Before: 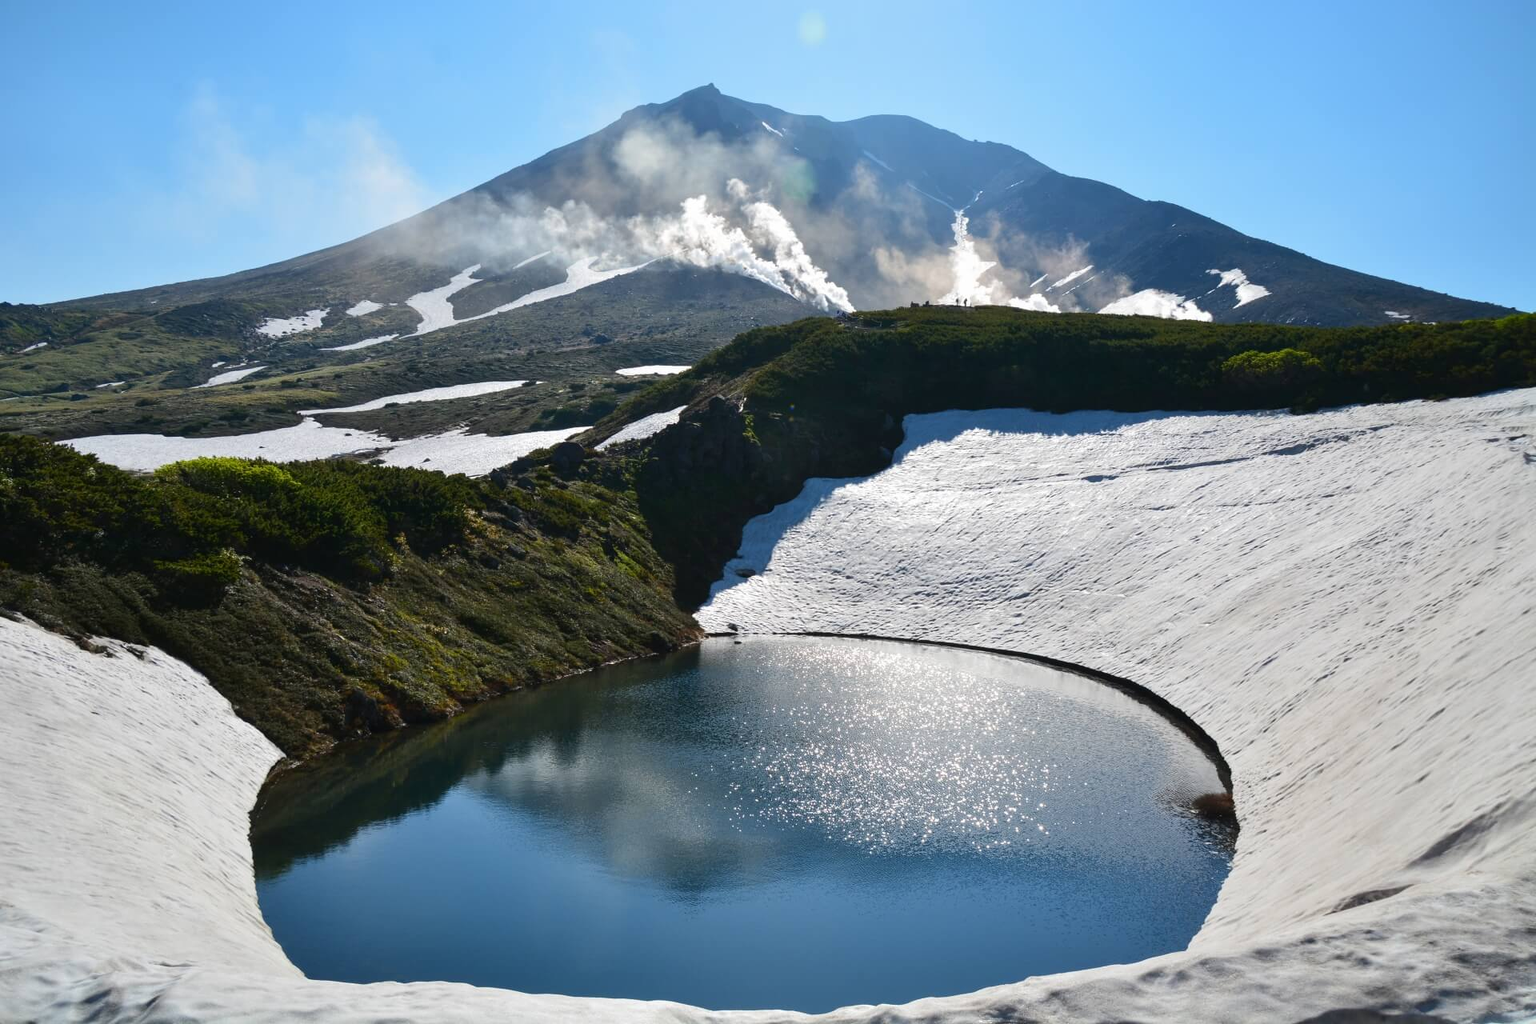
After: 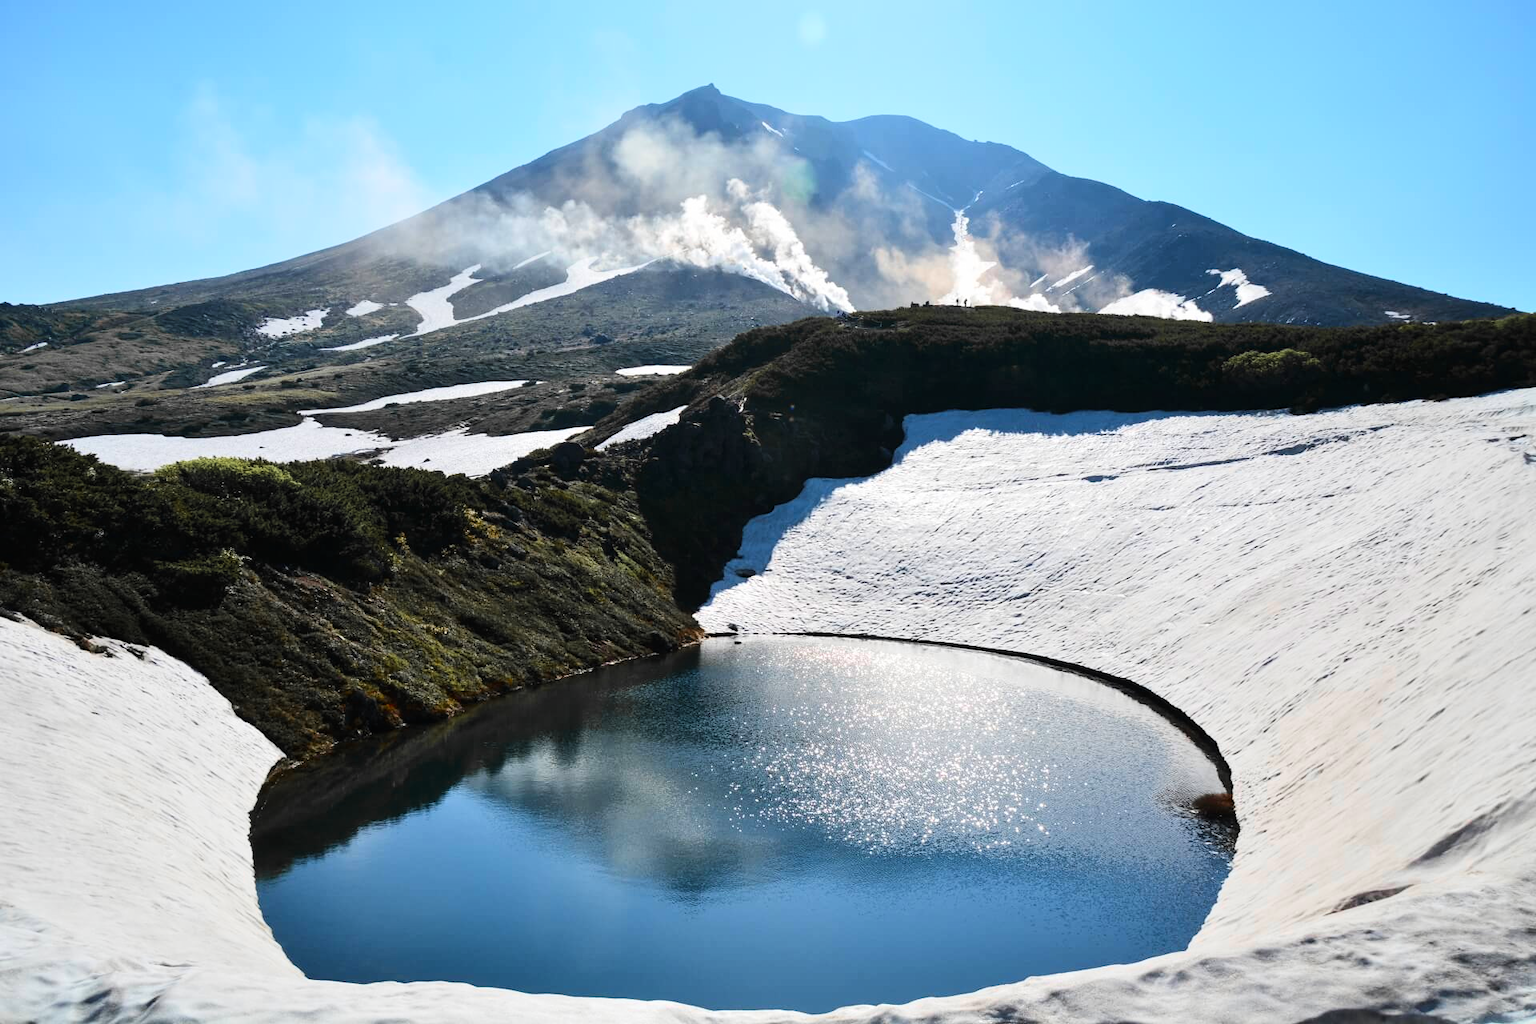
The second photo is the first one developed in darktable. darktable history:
color zones: curves: ch1 [(0, 0.679) (0.143, 0.647) (0.286, 0.261) (0.378, -0.011) (0.571, 0.396) (0.714, 0.399) (0.857, 0.406) (1, 0.679)]
contrast brightness saturation: contrast 0.09, saturation 0.28
tone curve: curves: ch0 [(0, 0) (0.004, 0.001) (0.133, 0.112) (0.325, 0.362) (0.832, 0.893) (1, 1)], color space Lab, linked channels, preserve colors none
